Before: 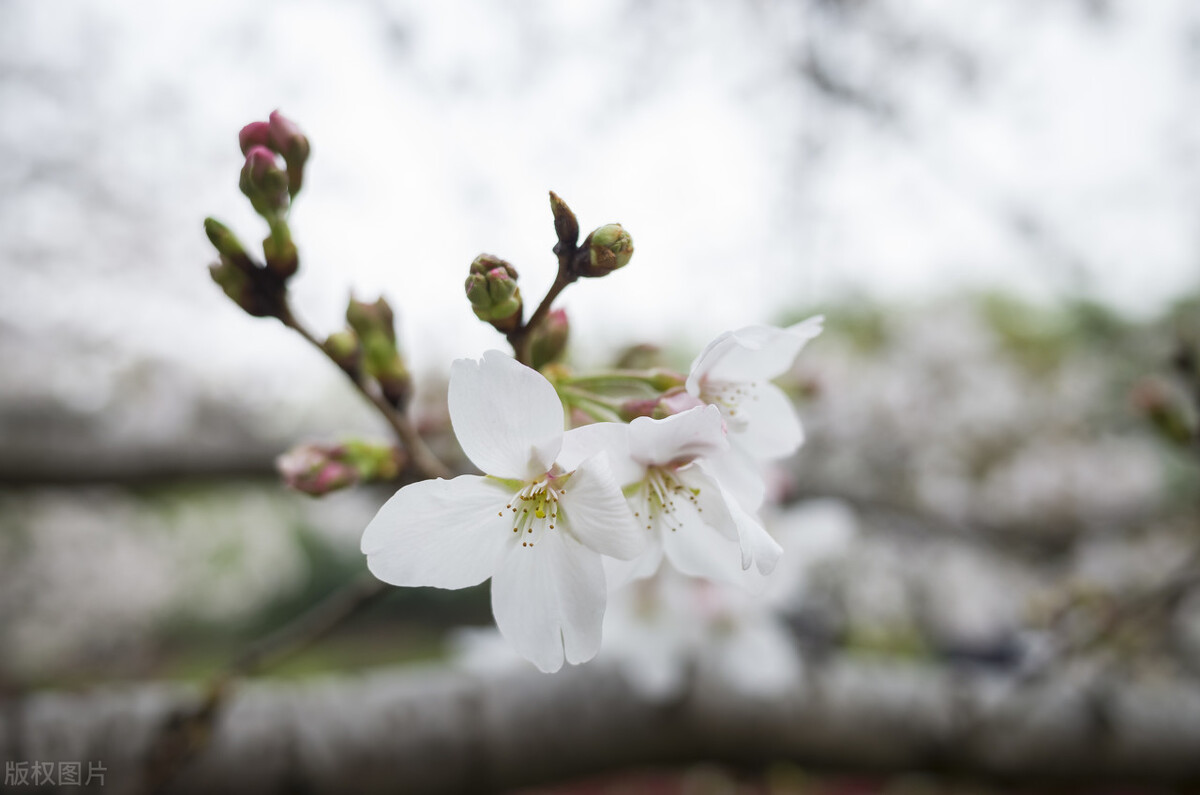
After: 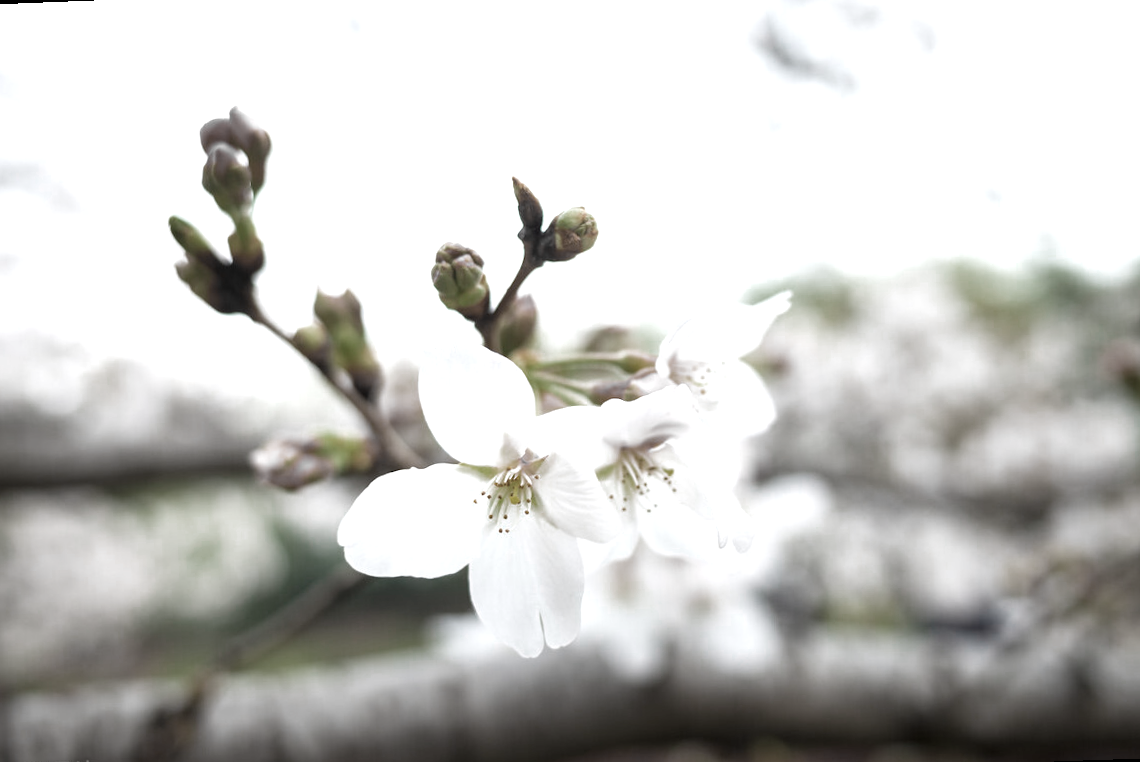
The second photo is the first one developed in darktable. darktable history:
rotate and perspective: rotation -2.12°, lens shift (vertical) 0.009, lens shift (horizontal) -0.008, automatic cropping original format, crop left 0.036, crop right 0.964, crop top 0.05, crop bottom 0.959
exposure: exposure 0.74 EV, compensate highlight preservation false
color zones: curves: ch0 [(0, 0.487) (0.241, 0.395) (0.434, 0.373) (0.658, 0.412) (0.838, 0.487)]; ch1 [(0, 0) (0.053, 0.053) (0.211, 0.202) (0.579, 0.259) (0.781, 0.241)]
